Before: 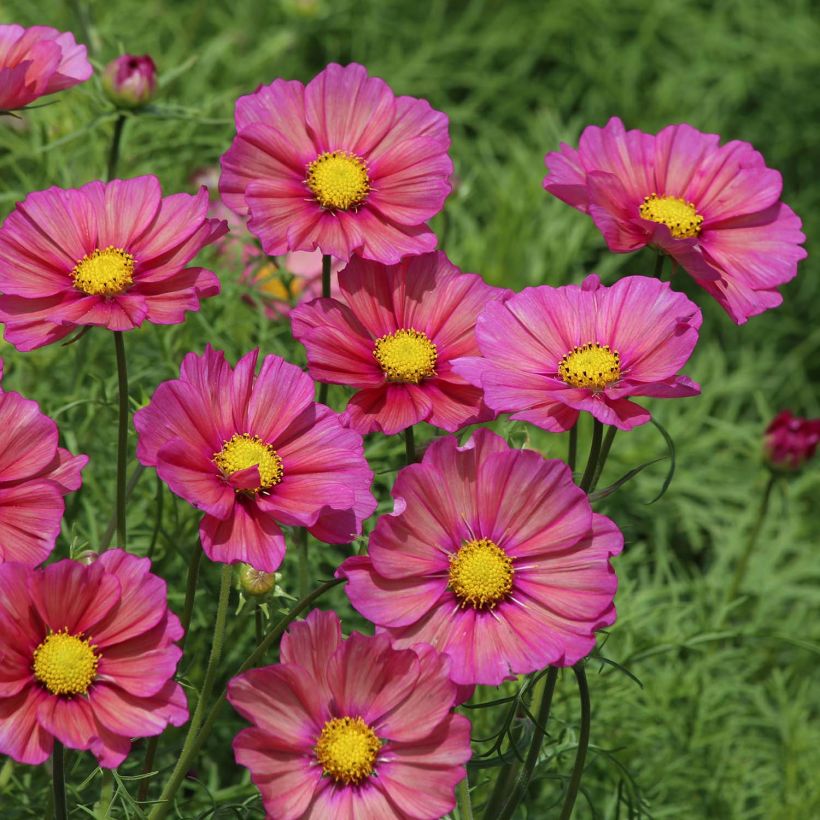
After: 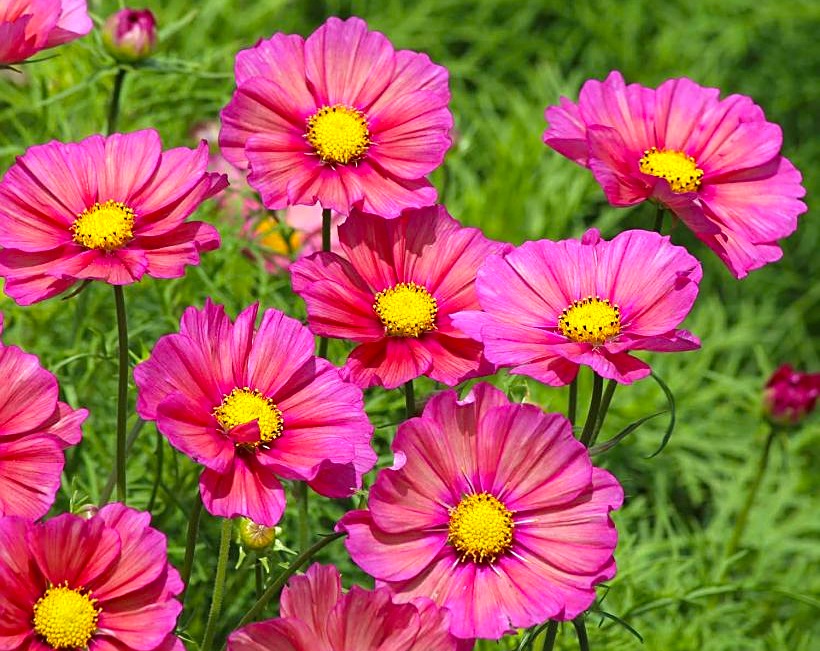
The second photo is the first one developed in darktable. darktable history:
color balance: output saturation 120%
crop and rotate: top 5.667%, bottom 14.937%
sharpen: on, module defaults
exposure: exposure 0.566 EV, compensate highlight preservation false
